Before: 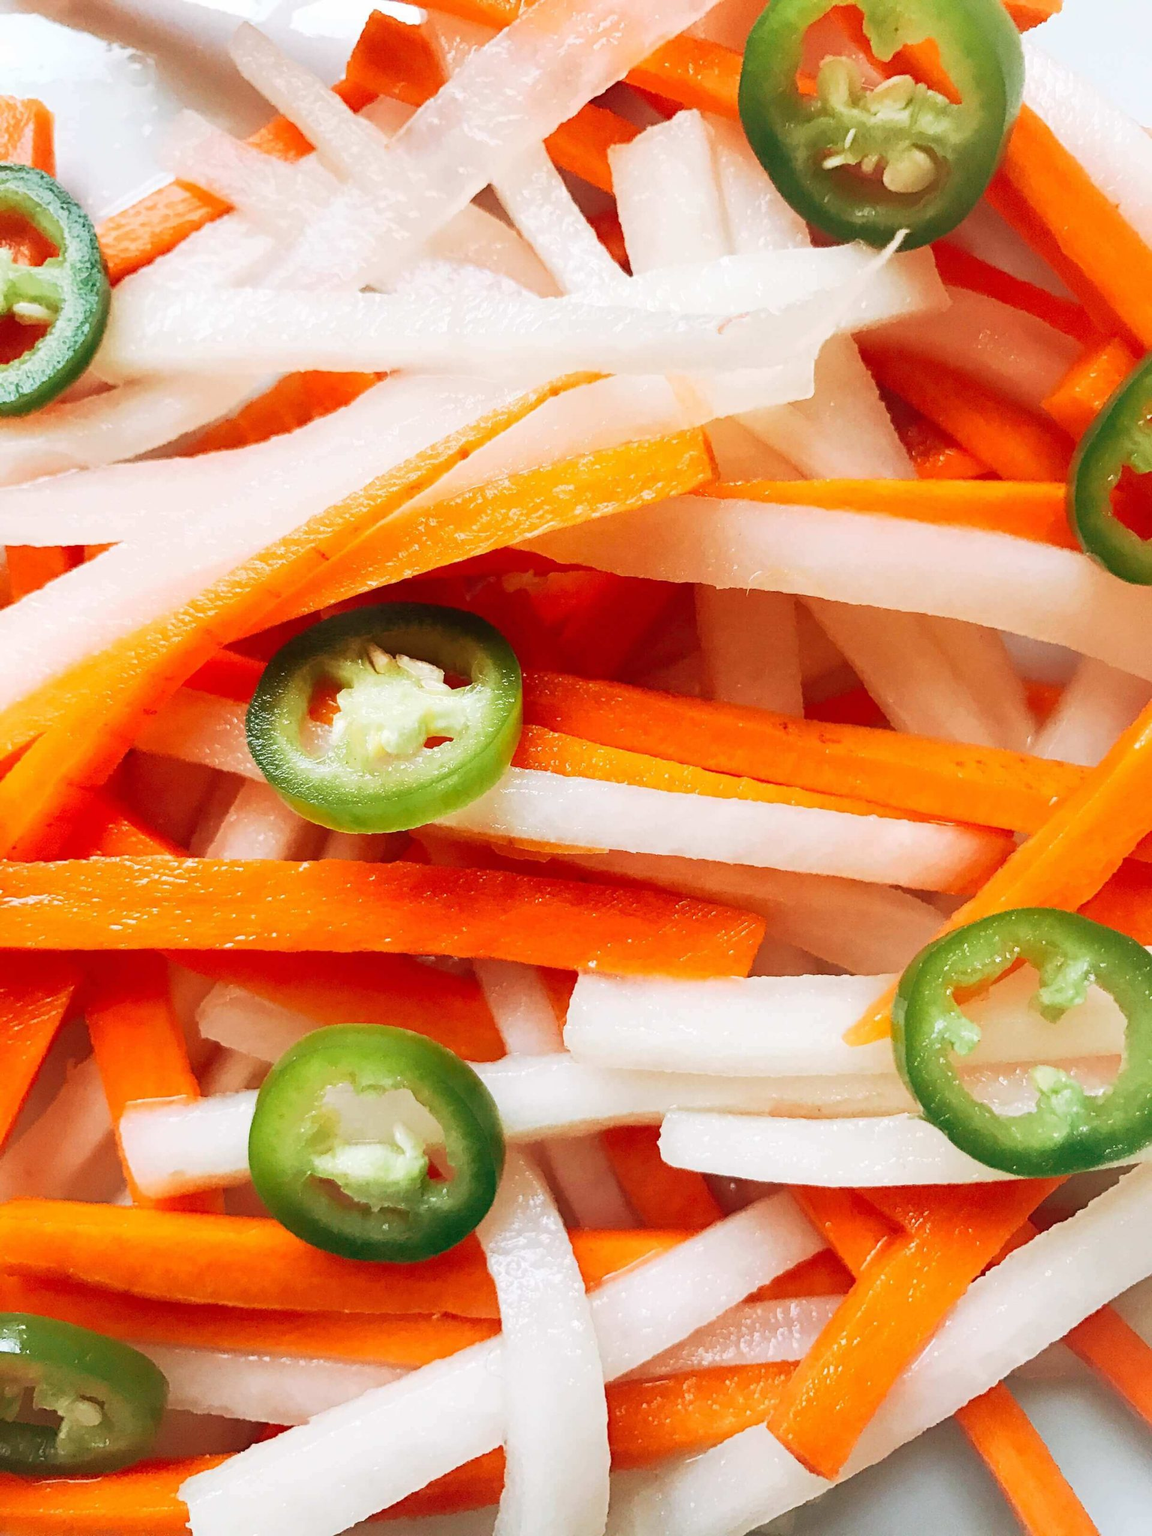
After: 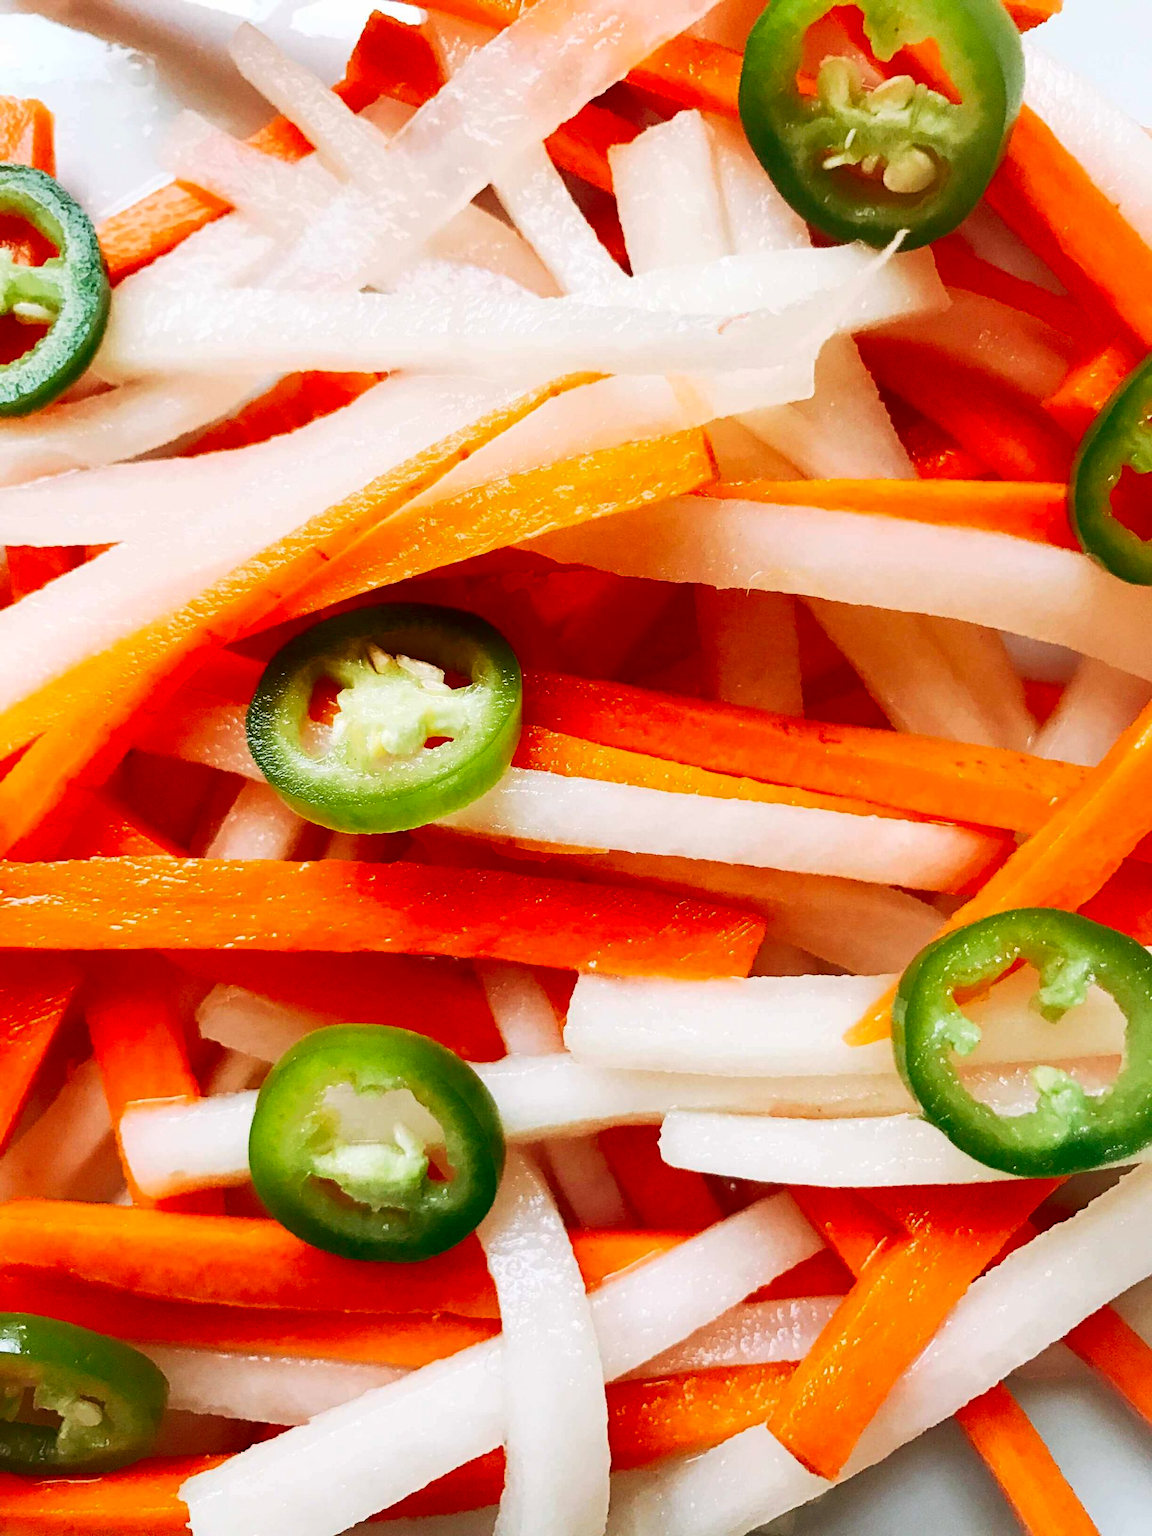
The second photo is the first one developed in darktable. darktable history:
contrast brightness saturation: contrast 0.125, brightness -0.117, saturation 0.201
